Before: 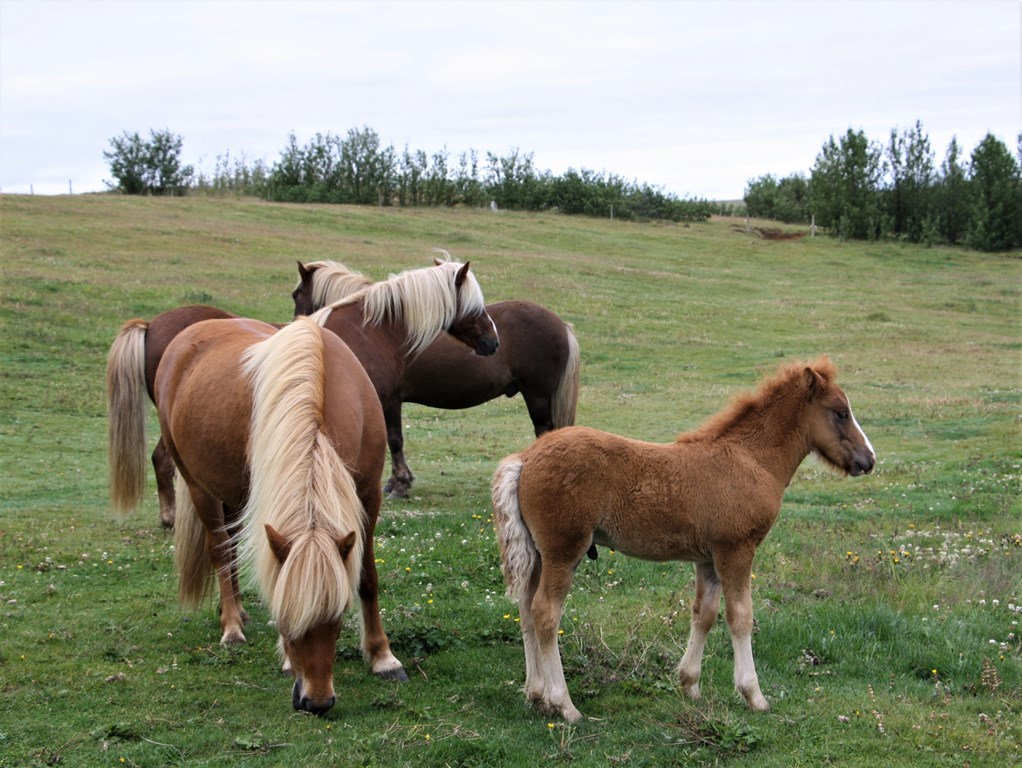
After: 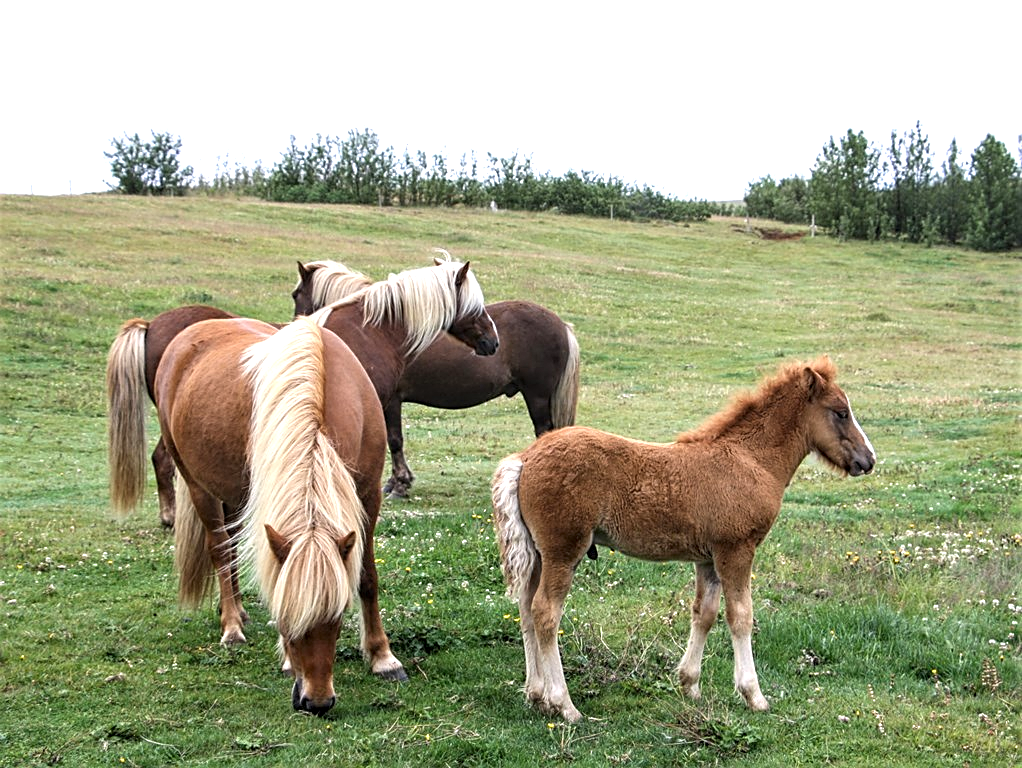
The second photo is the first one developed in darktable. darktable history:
exposure: exposure 0.734 EV, compensate highlight preservation false
local contrast: on, module defaults
sharpen: on, module defaults
